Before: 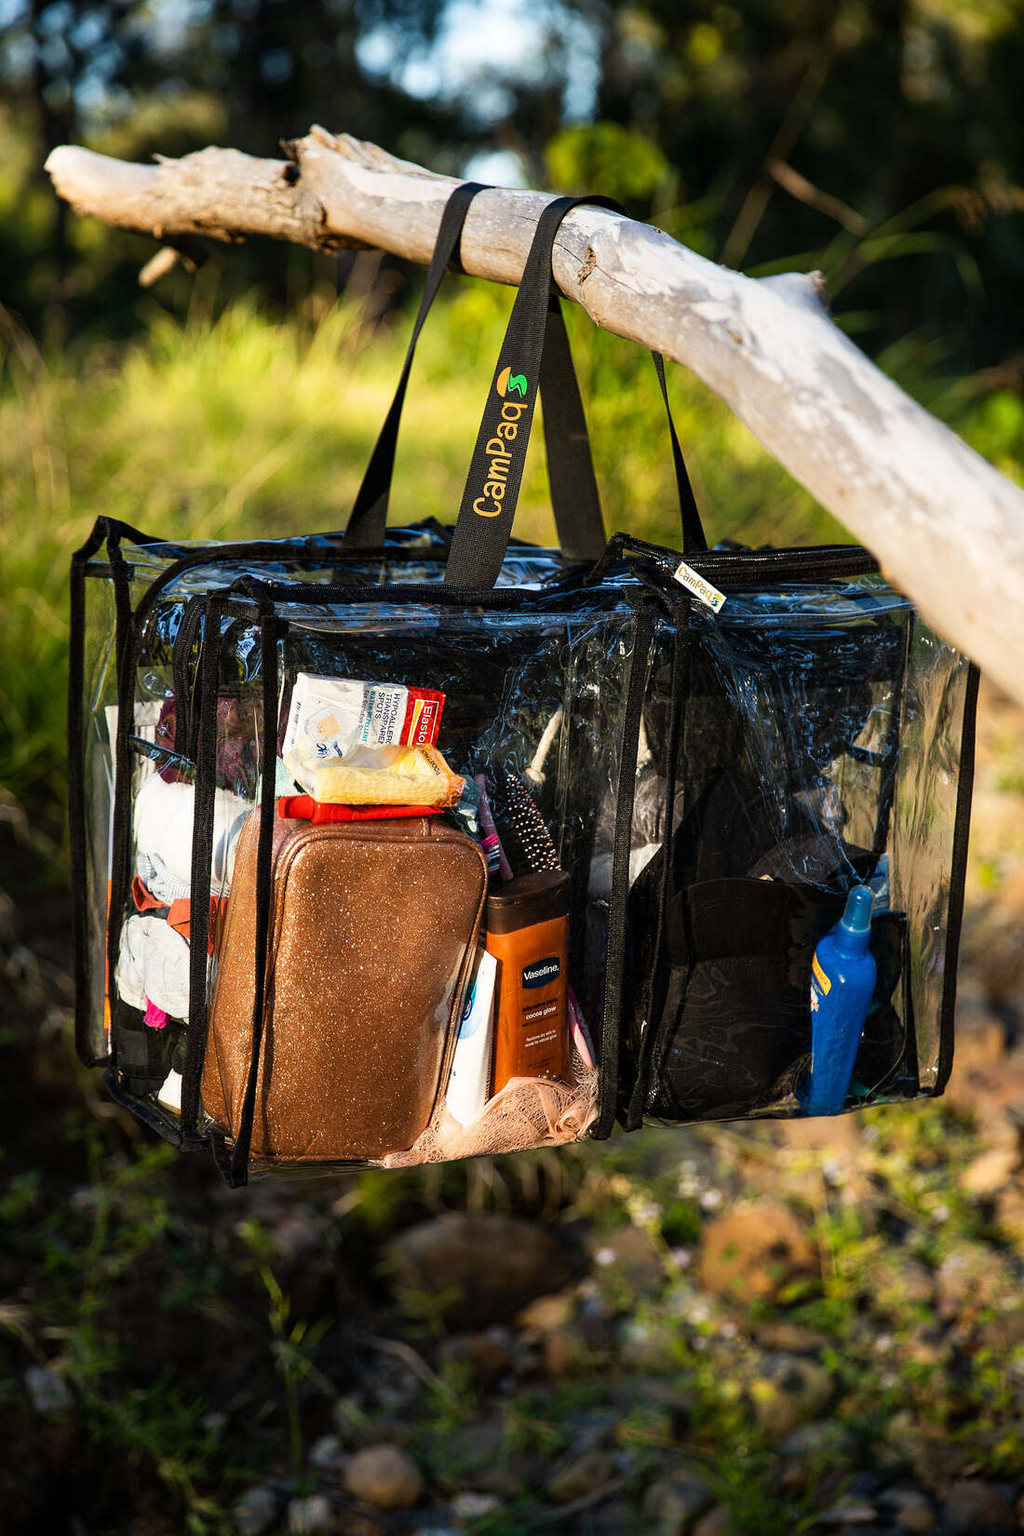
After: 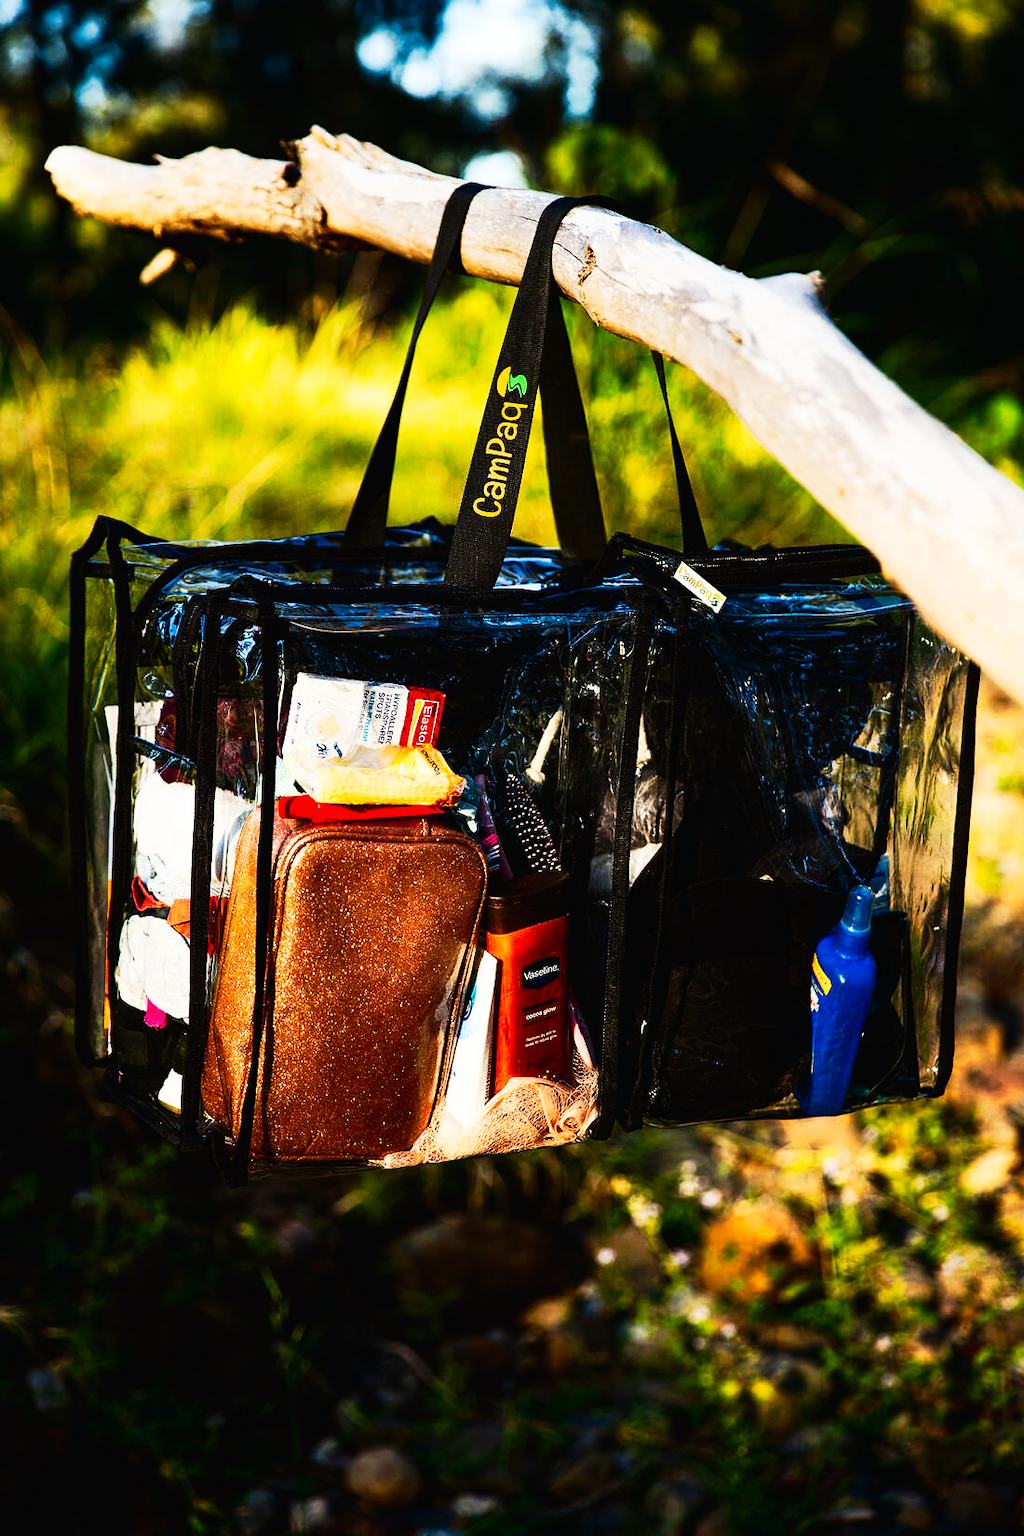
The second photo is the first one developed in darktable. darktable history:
tone curve: curves: ch0 [(0, 0.013) (0.074, 0.044) (0.251, 0.234) (0.472, 0.511) (0.63, 0.752) (0.746, 0.866) (0.899, 0.956) (1, 1)]; ch1 [(0, 0) (0.08, 0.08) (0.347, 0.394) (0.455, 0.441) (0.5, 0.5) (0.517, 0.53) (0.563, 0.611) (0.617, 0.682) (0.756, 0.788) (0.92, 0.92) (1, 1)]; ch2 [(0, 0) (0.096, 0.056) (0.304, 0.204) (0.5, 0.5) (0.539, 0.575) (0.597, 0.644) (0.92, 0.92) (1, 1)], preserve colors none
contrast brightness saturation: contrast 0.211, brightness -0.102, saturation 0.212
